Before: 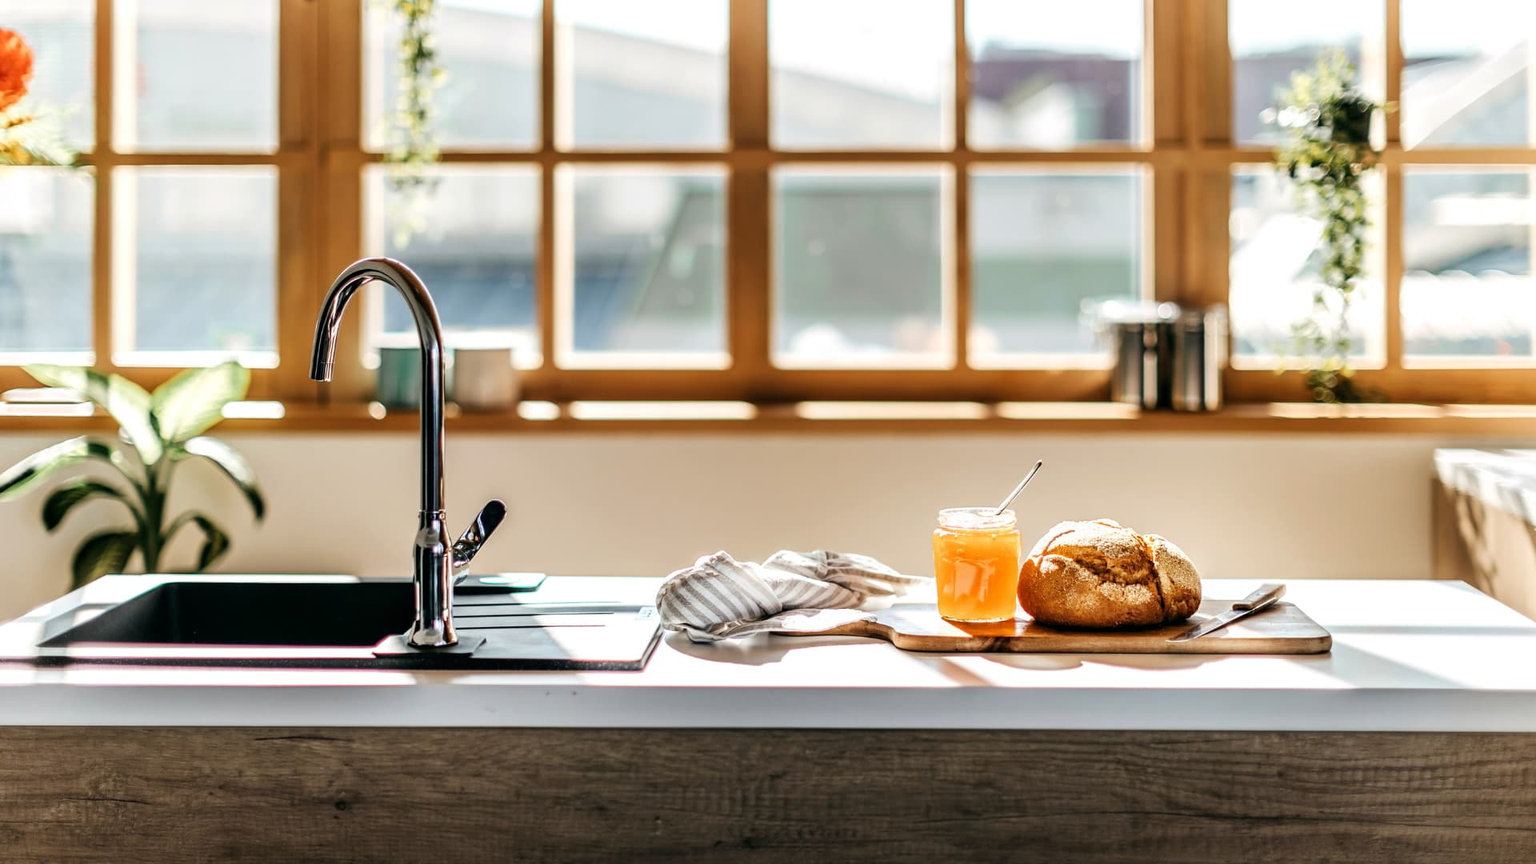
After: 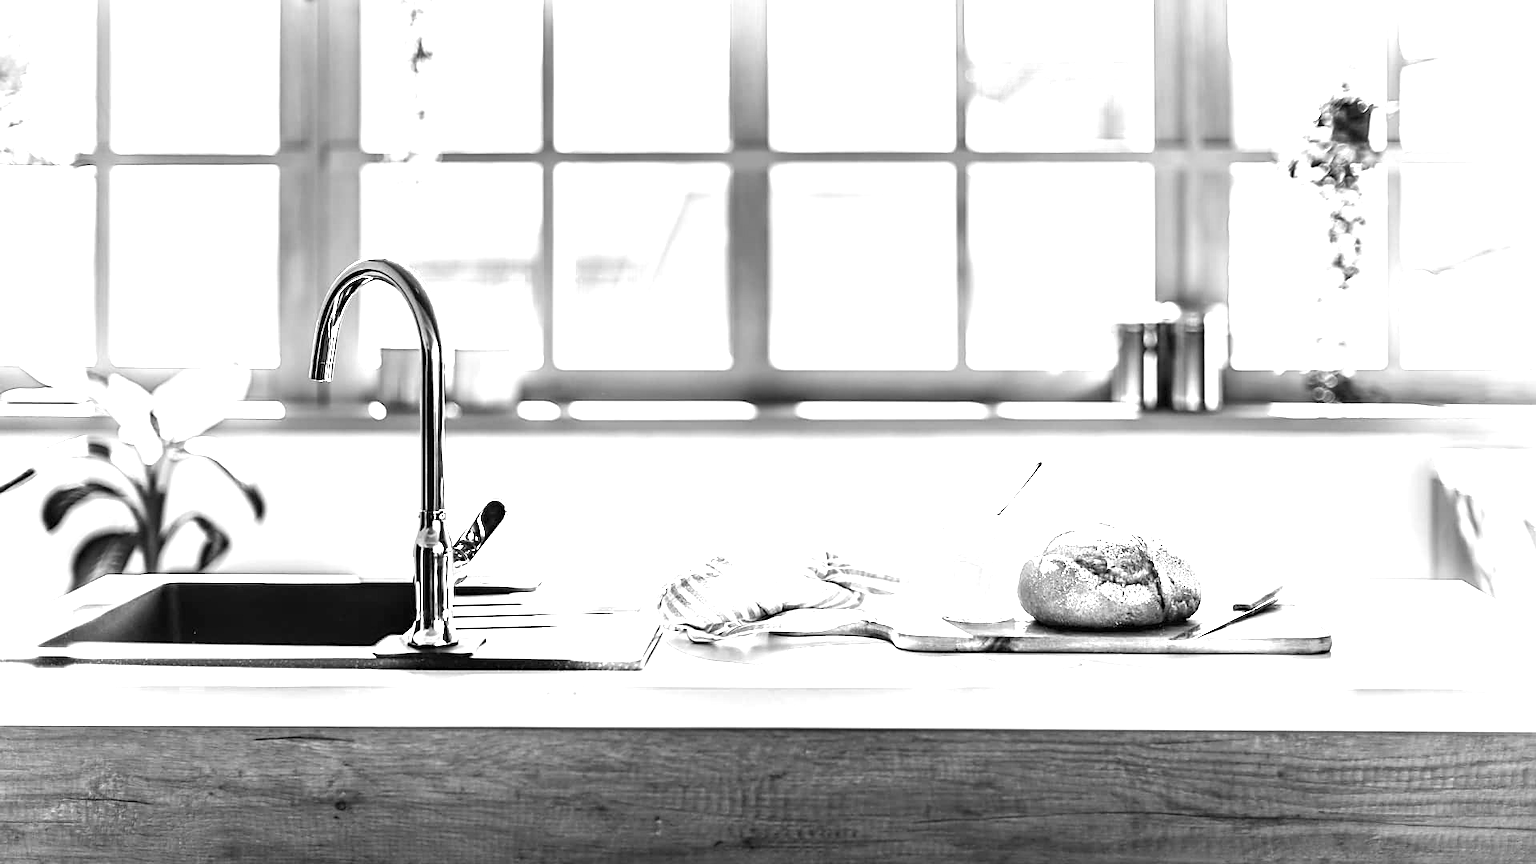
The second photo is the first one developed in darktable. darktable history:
color zones: curves: ch0 [(0, 0.613) (0.01, 0.613) (0.245, 0.448) (0.498, 0.529) (0.642, 0.665) (0.879, 0.777) (0.99, 0.613)]; ch1 [(0, 0) (0.143, 0) (0.286, 0) (0.429, 0) (0.571, 0) (0.714, 0) (0.857, 0)]
sharpen: radius 1.821, amount 0.413, threshold 1.163
exposure: black level correction 0, exposure 1.672 EV, compensate highlight preservation false
levels: black 0.104%
